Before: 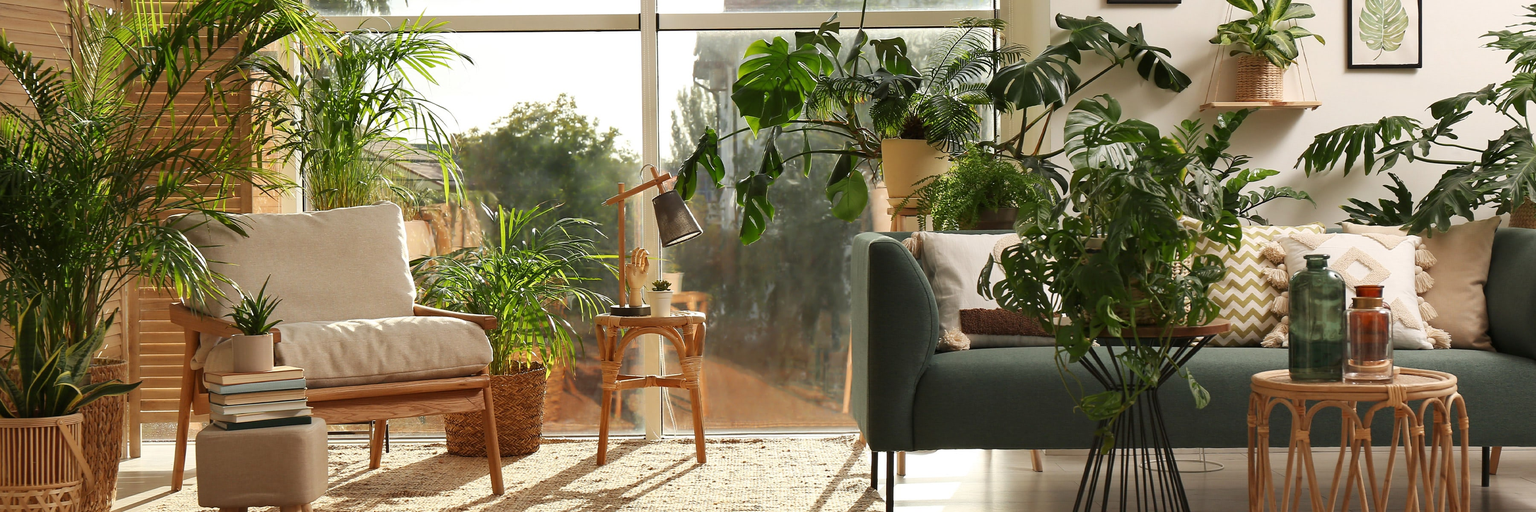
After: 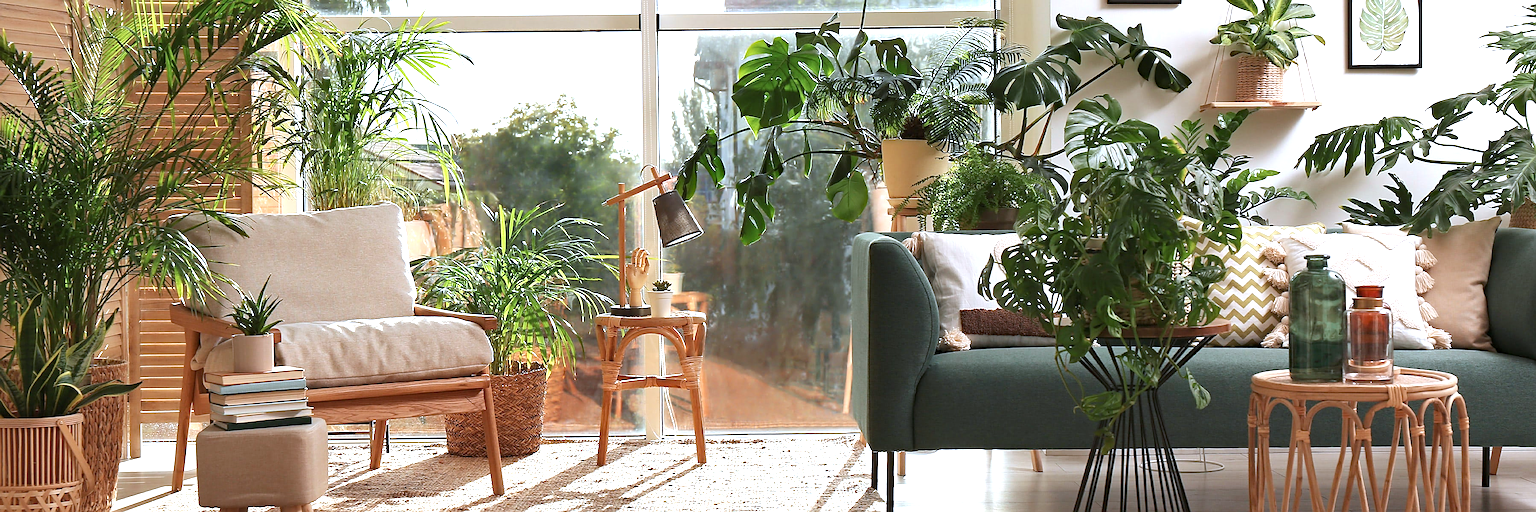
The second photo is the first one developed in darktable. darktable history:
exposure: black level correction 0, exposure 0.7 EV, compensate exposure bias true, compensate highlight preservation false
sharpen: on, module defaults
color correction: highlights a* -2.16, highlights b* -18.42
haze removal: compatibility mode true, adaptive false
